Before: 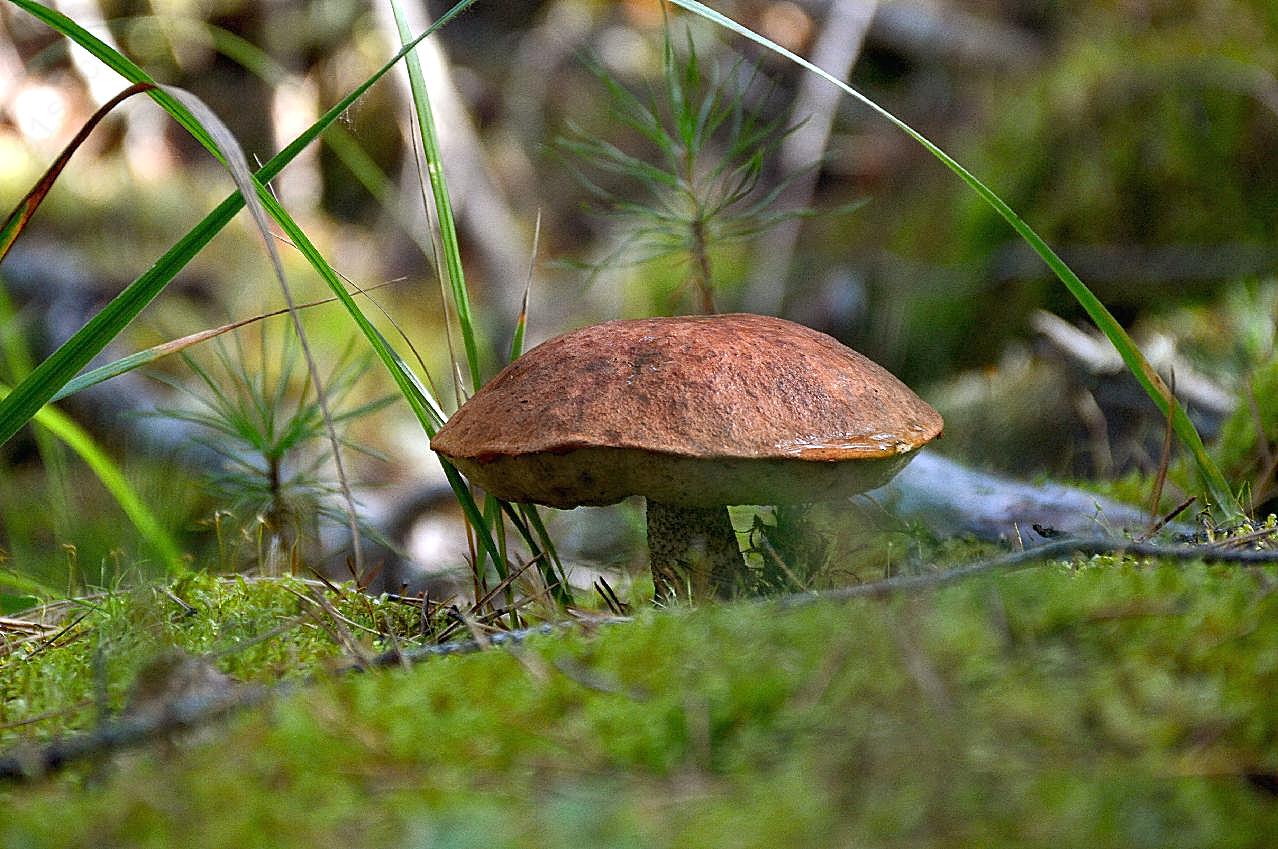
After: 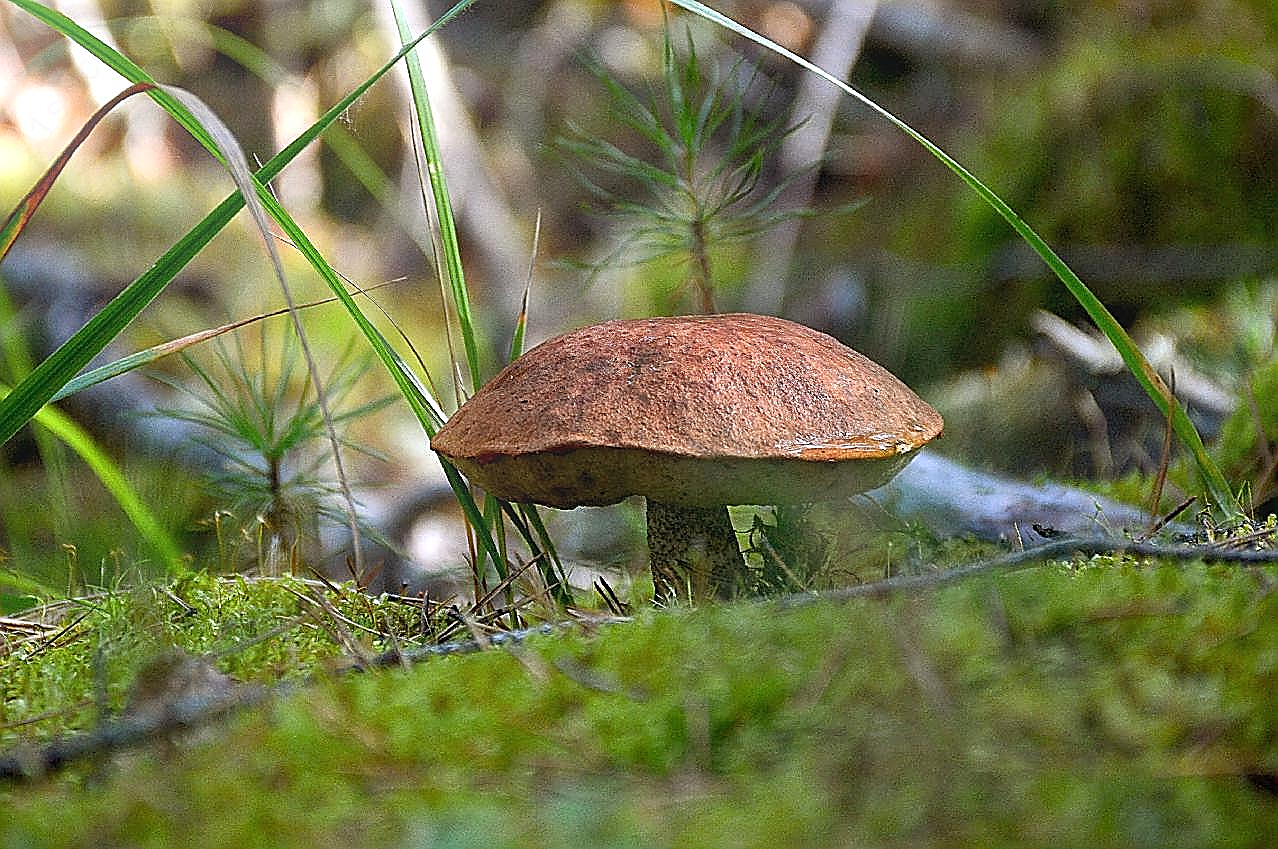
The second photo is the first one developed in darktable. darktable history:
sharpen: radius 1.4, amount 1.25, threshold 0.7
bloom: on, module defaults
